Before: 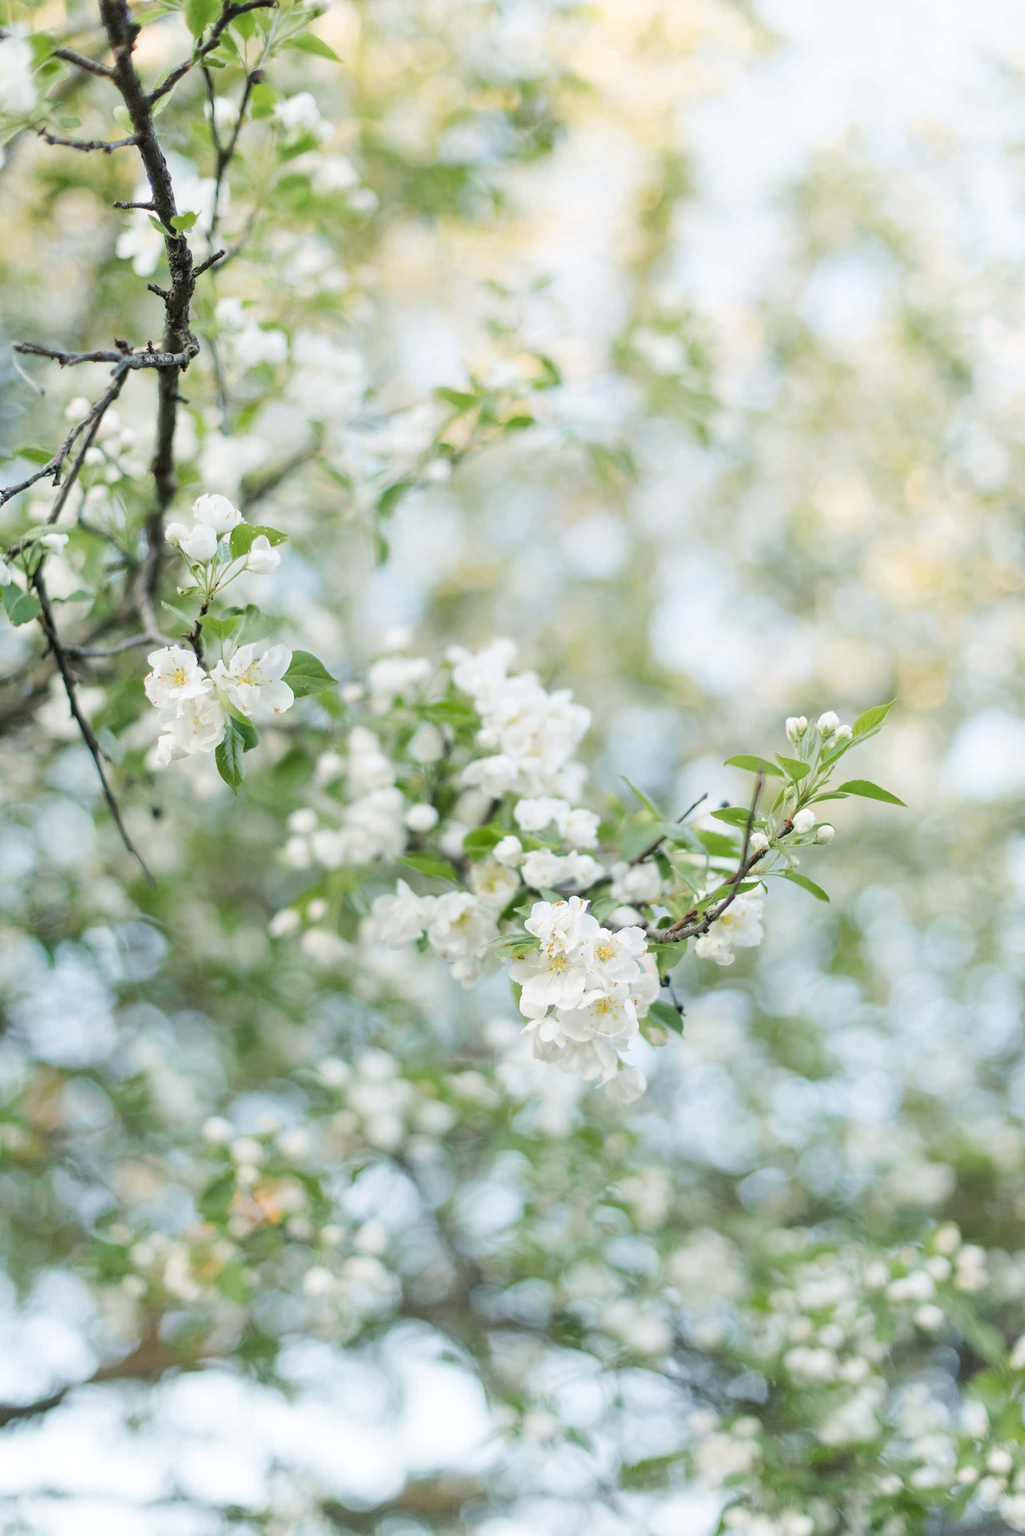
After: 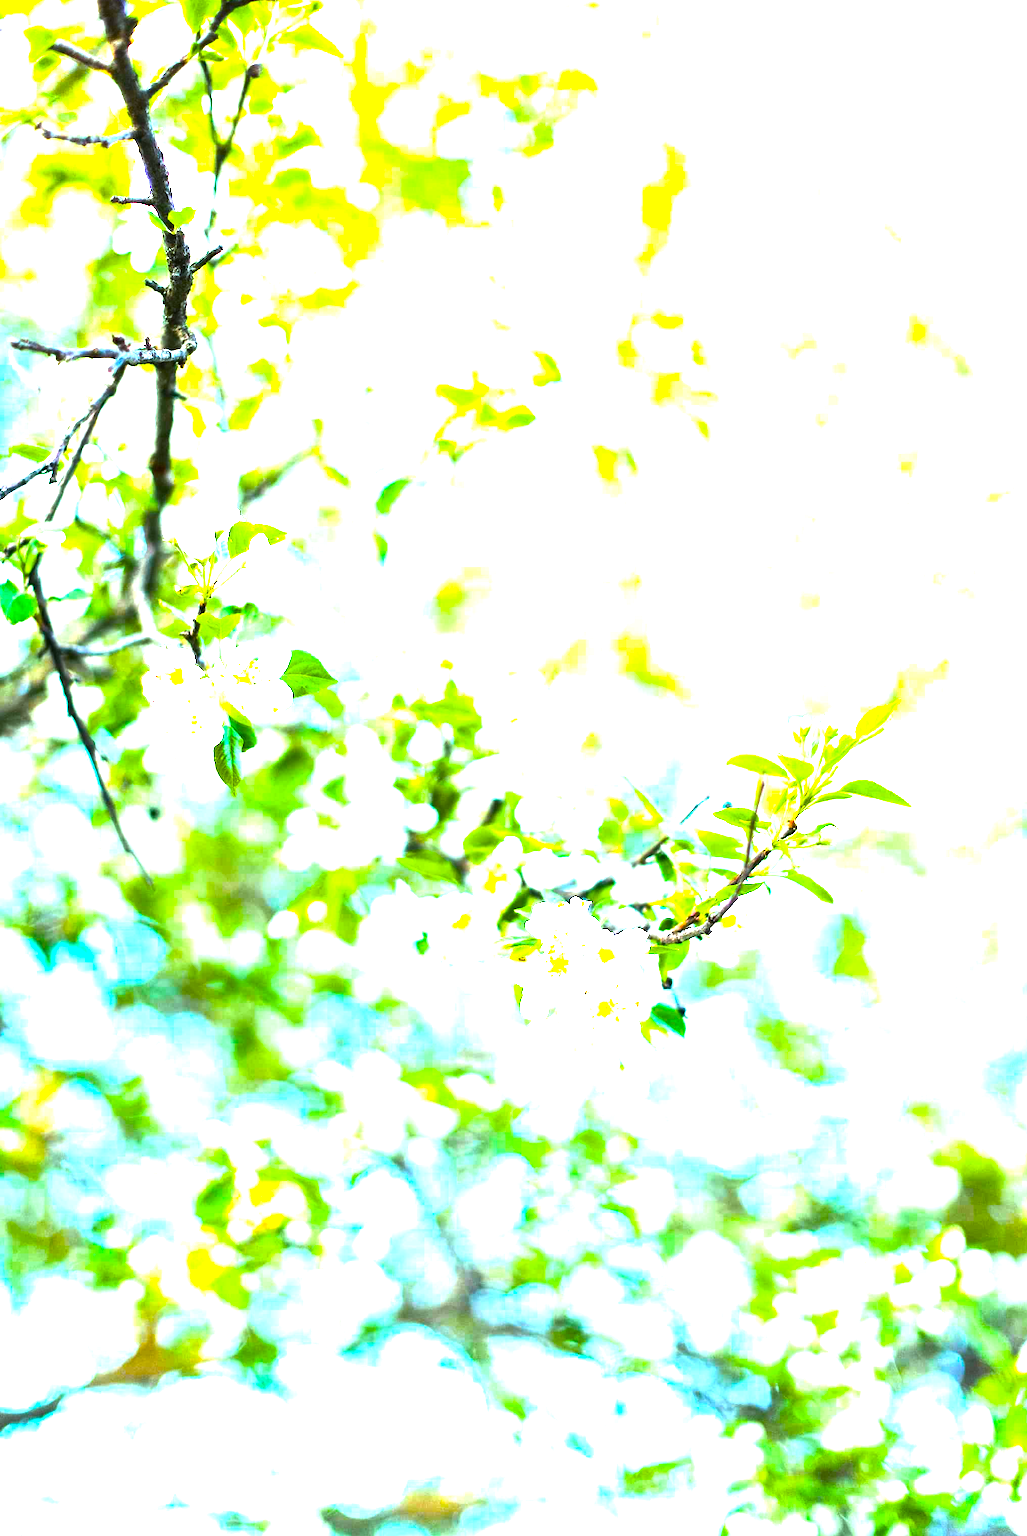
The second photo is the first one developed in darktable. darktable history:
crop: left 0.434%, top 0.485%, right 0.244%, bottom 0.386%
white balance: red 0.967, blue 1.049
color balance rgb: linear chroma grading › global chroma 20%, perceptual saturation grading › global saturation 65%, perceptual saturation grading › highlights 60%, perceptual saturation grading › mid-tones 50%, perceptual saturation grading › shadows 50%, perceptual brilliance grading › global brilliance 30%, perceptual brilliance grading › highlights 50%, perceptual brilliance grading › mid-tones 50%, perceptual brilliance grading › shadows -22%, global vibrance 20%
